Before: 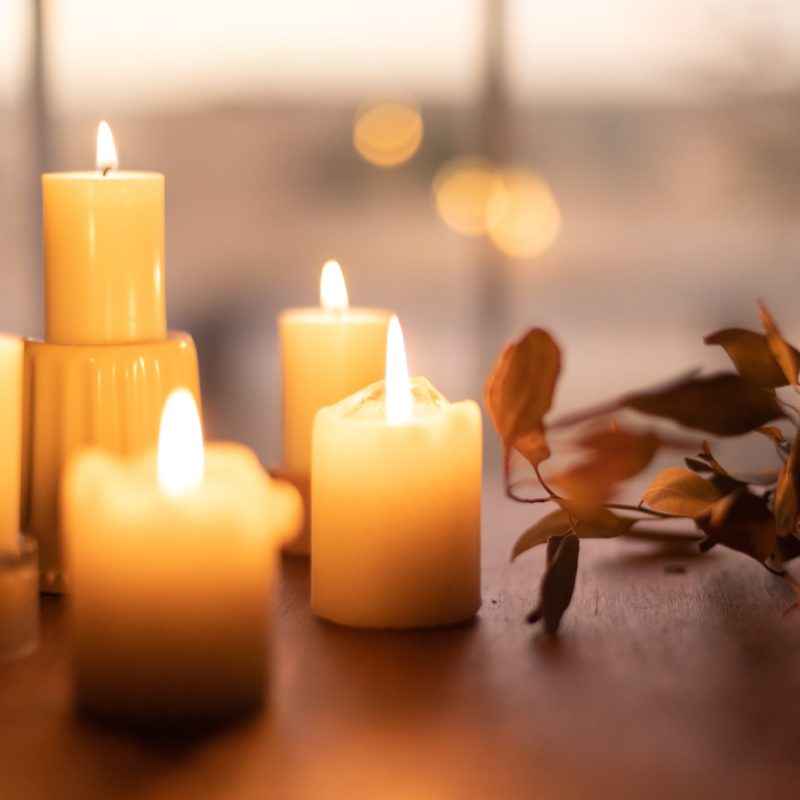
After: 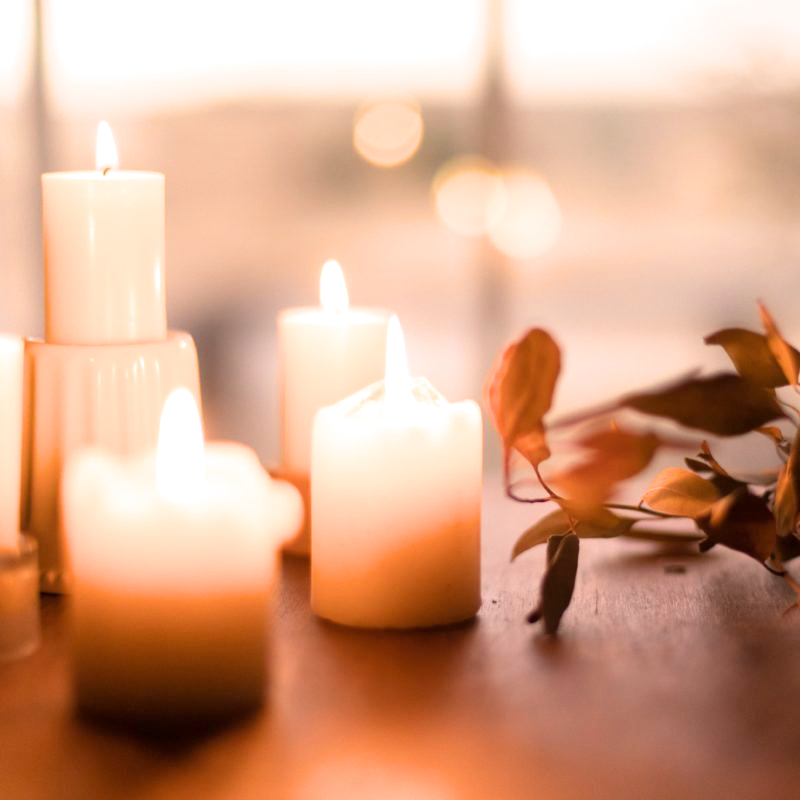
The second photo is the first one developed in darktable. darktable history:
exposure: black level correction 0.001, exposure 1.051 EV, compensate highlight preservation false
filmic rgb: black relative exposure -11.31 EV, white relative exposure 3.26 EV, hardness 6.75
tone equalizer: -8 EV 0.096 EV, edges refinement/feathering 500, mask exposure compensation -1.57 EV, preserve details no
